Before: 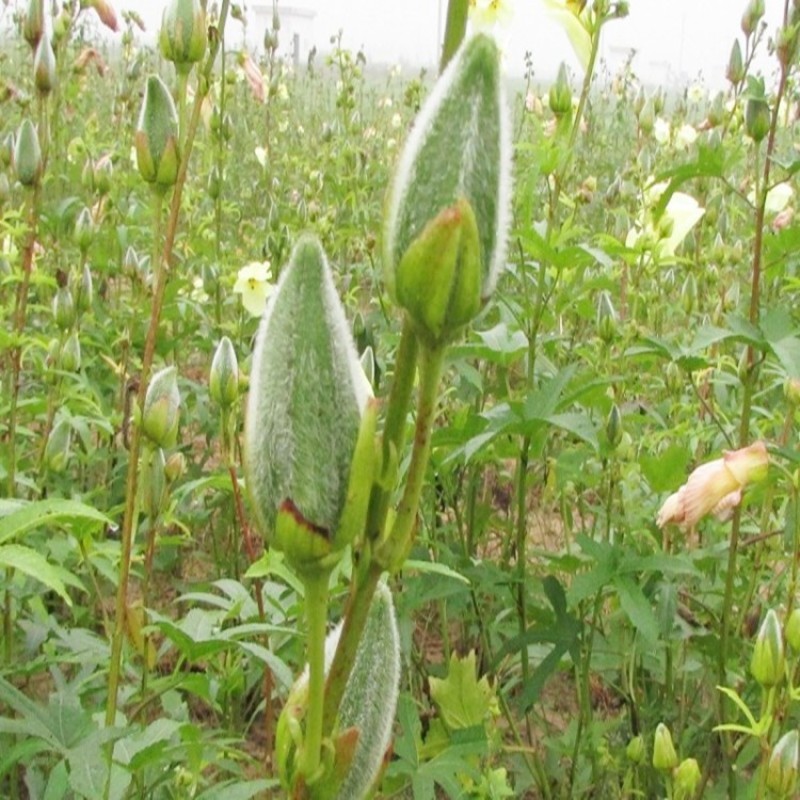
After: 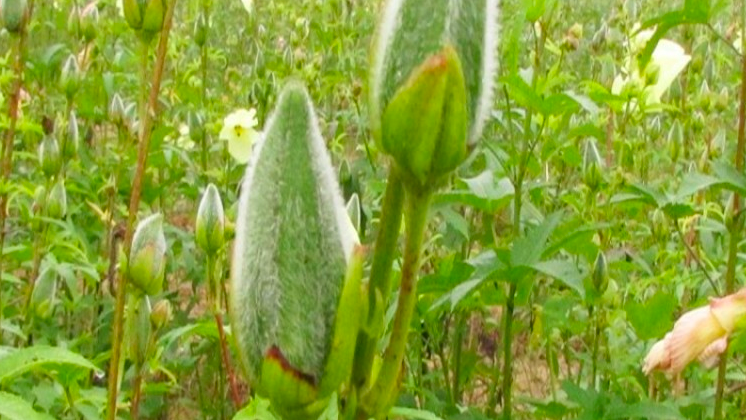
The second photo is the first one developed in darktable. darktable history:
contrast brightness saturation: brightness -0.017, saturation 0.335
crop: left 1.84%, top 19.177%, right 4.793%, bottom 28.298%
